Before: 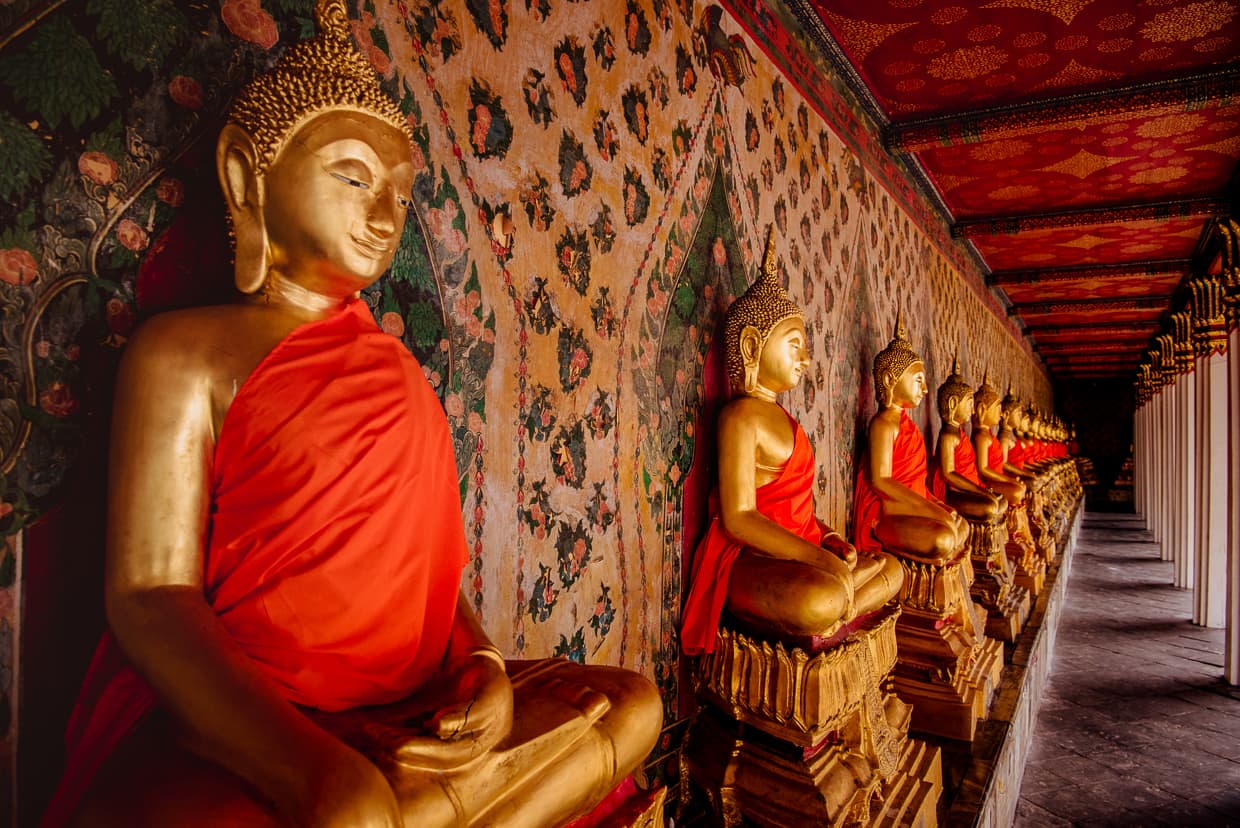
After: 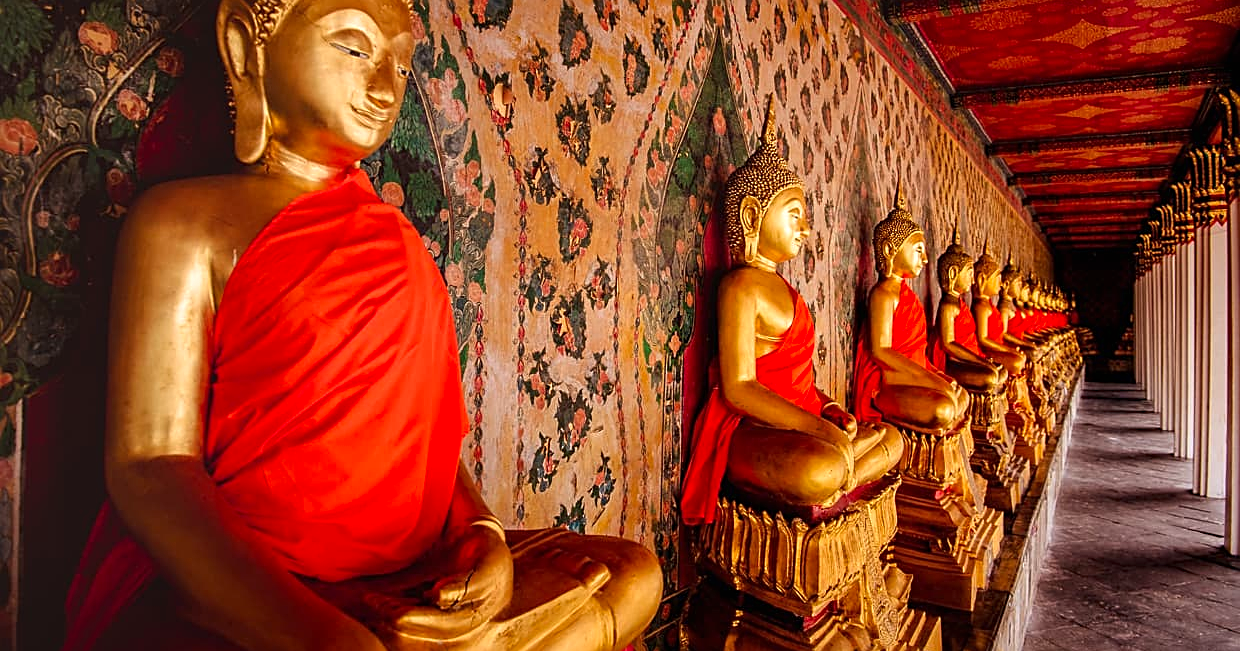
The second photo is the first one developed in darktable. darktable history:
sharpen: on, module defaults
exposure: black level correction 0, exposure 0.4 EV, compensate exposure bias true, compensate highlight preservation false
crop and rotate: top 15.774%, bottom 5.506%
vibrance: on, module defaults
